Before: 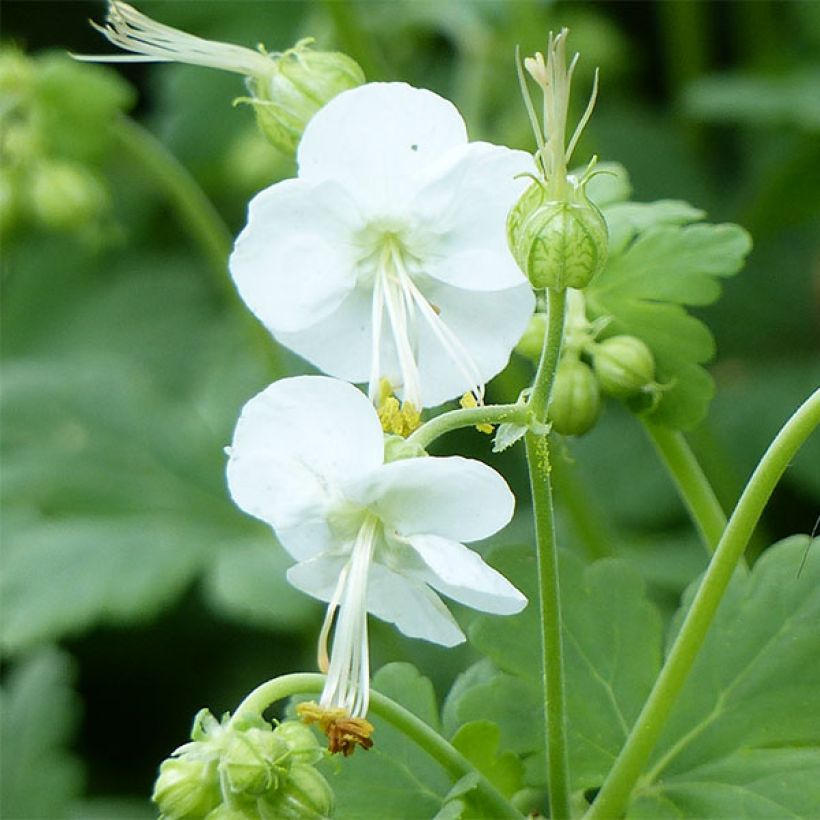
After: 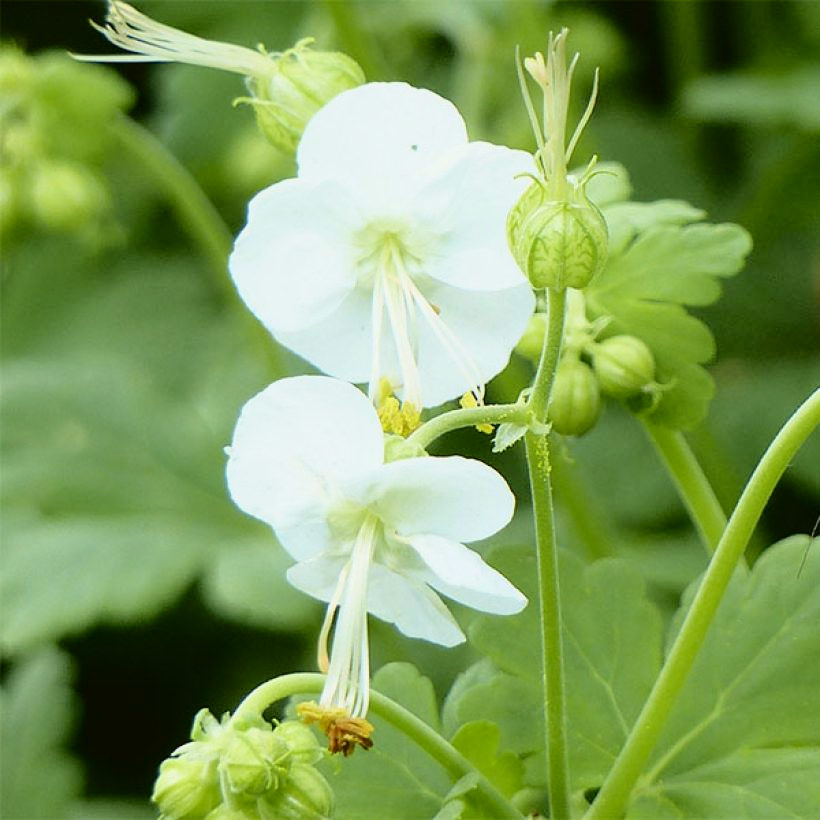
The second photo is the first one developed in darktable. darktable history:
tone curve: curves: ch0 [(0, 0.021) (0.049, 0.044) (0.152, 0.14) (0.328, 0.377) (0.473, 0.543) (0.641, 0.705) (0.85, 0.894) (1, 0.969)]; ch1 [(0, 0) (0.302, 0.331) (0.433, 0.432) (0.472, 0.47) (0.502, 0.503) (0.527, 0.516) (0.564, 0.573) (0.614, 0.626) (0.677, 0.701) (0.859, 0.885) (1, 1)]; ch2 [(0, 0) (0.33, 0.301) (0.447, 0.44) (0.487, 0.496) (0.502, 0.516) (0.535, 0.563) (0.565, 0.597) (0.608, 0.641) (1, 1)], color space Lab, independent channels, preserve colors none
